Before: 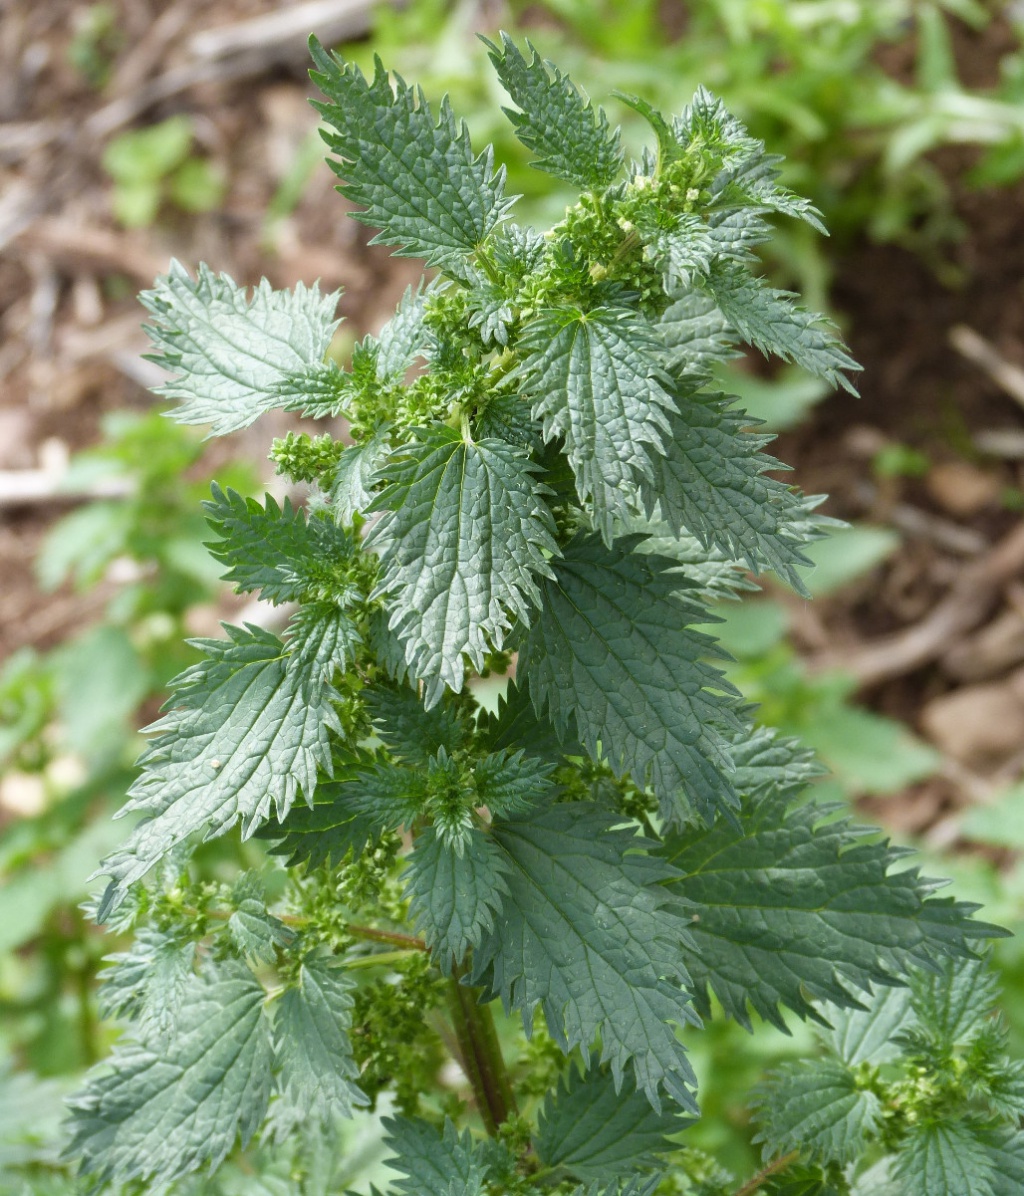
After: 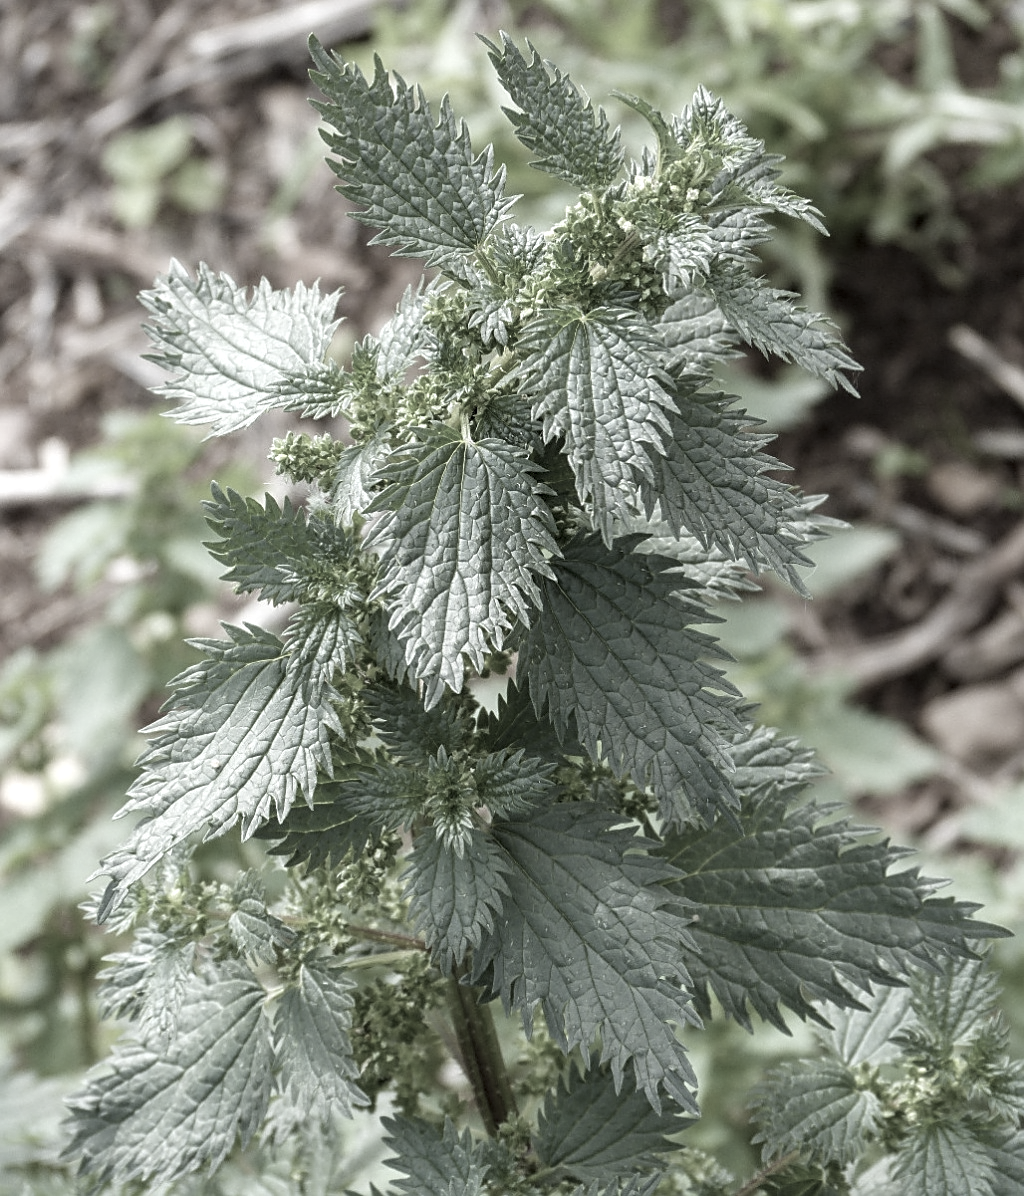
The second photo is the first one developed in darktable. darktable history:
sharpen: on, module defaults
color correction: saturation 0.3
local contrast: detail 130%
